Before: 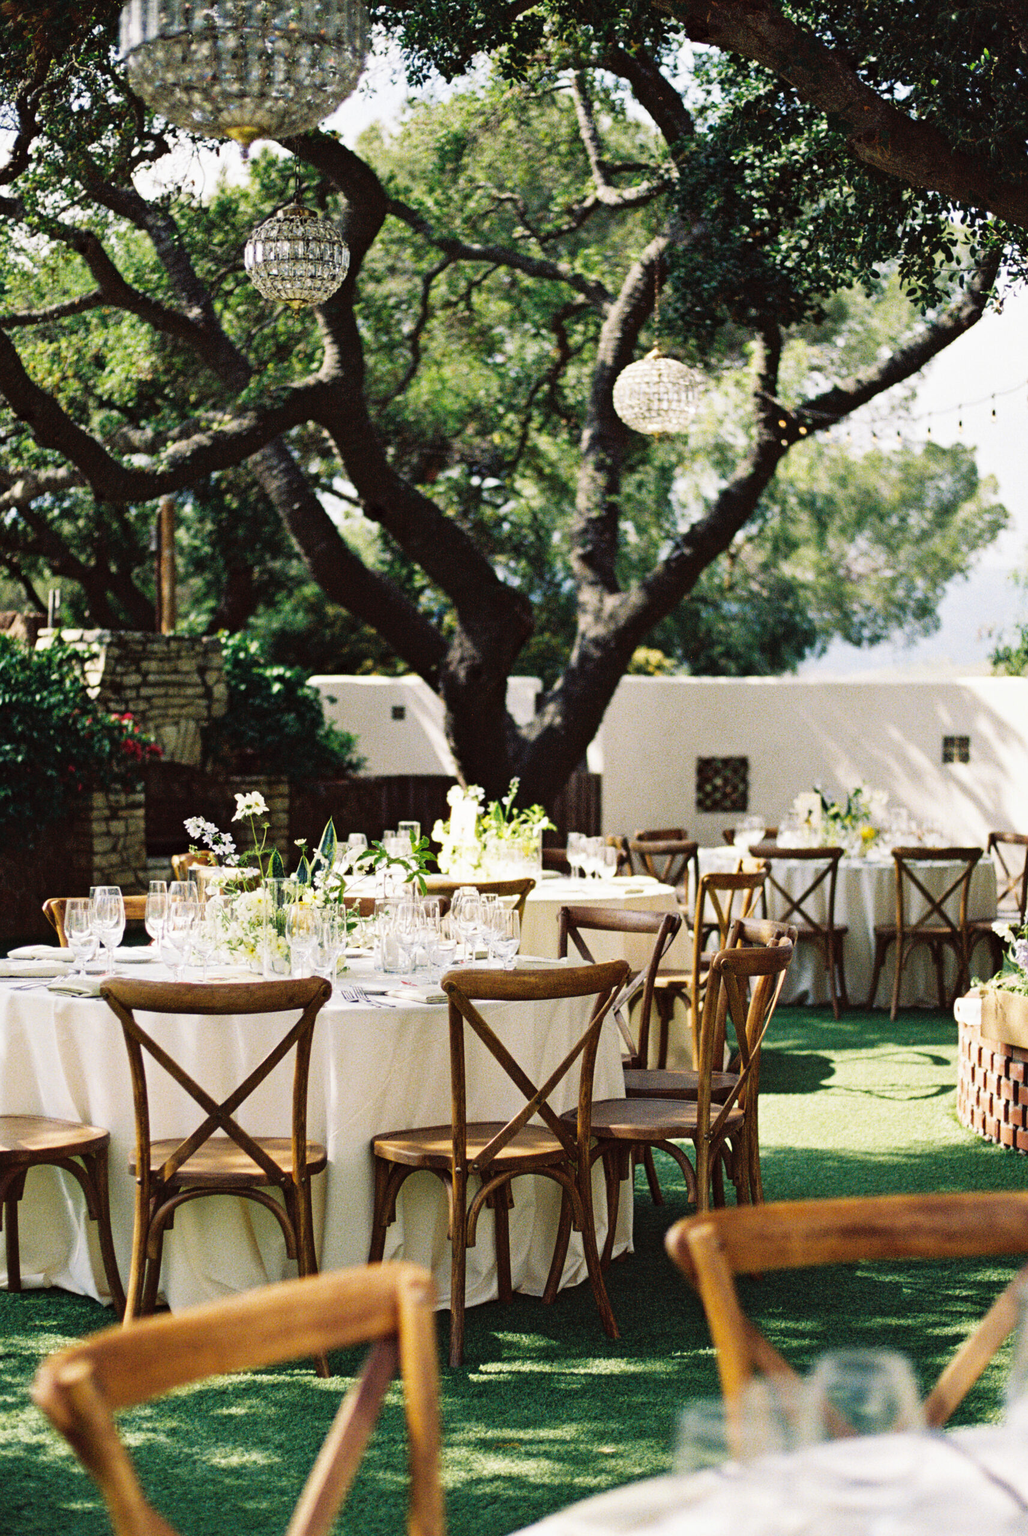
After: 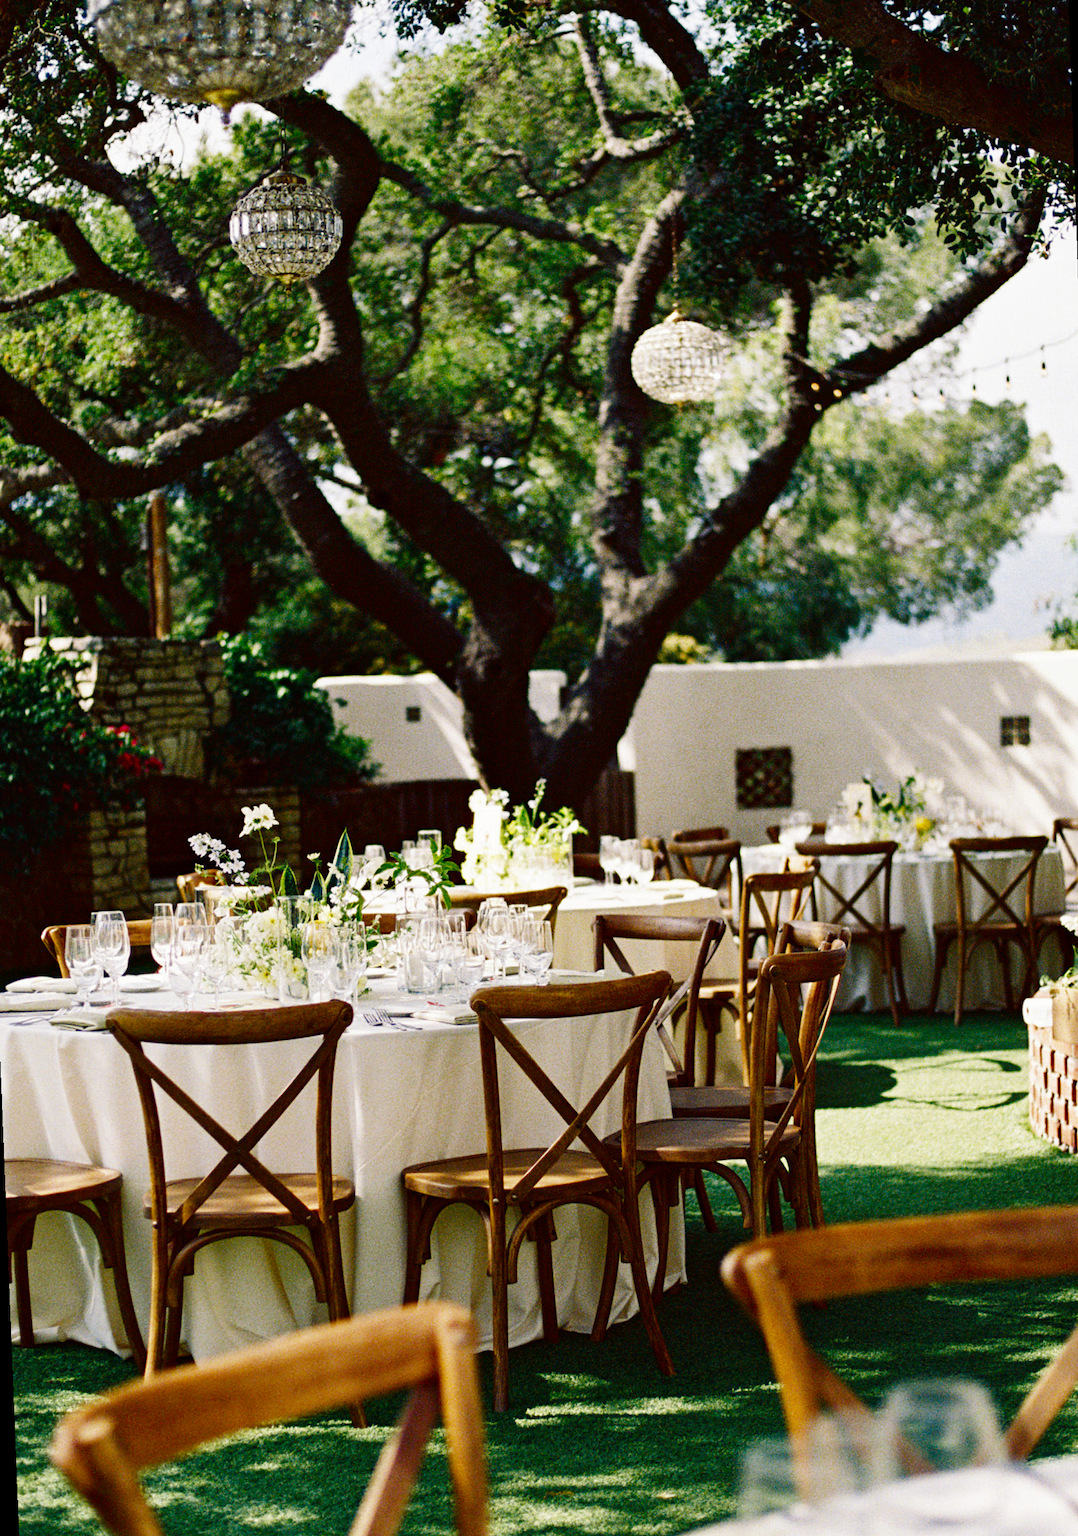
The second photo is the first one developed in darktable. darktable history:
contrast brightness saturation: contrast 0.07, brightness -0.13, saturation 0.06
crop and rotate: left 0.126%
rotate and perspective: rotation -2.12°, lens shift (vertical) 0.009, lens shift (horizontal) -0.008, automatic cropping original format, crop left 0.036, crop right 0.964, crop top 0.05, crop bottom 0.959
color balance rgb: perceptual saturation grading › global saturation 20%, perceptual saturation grading › highlights -25%, perceptual saturation grading › shadows 25%
